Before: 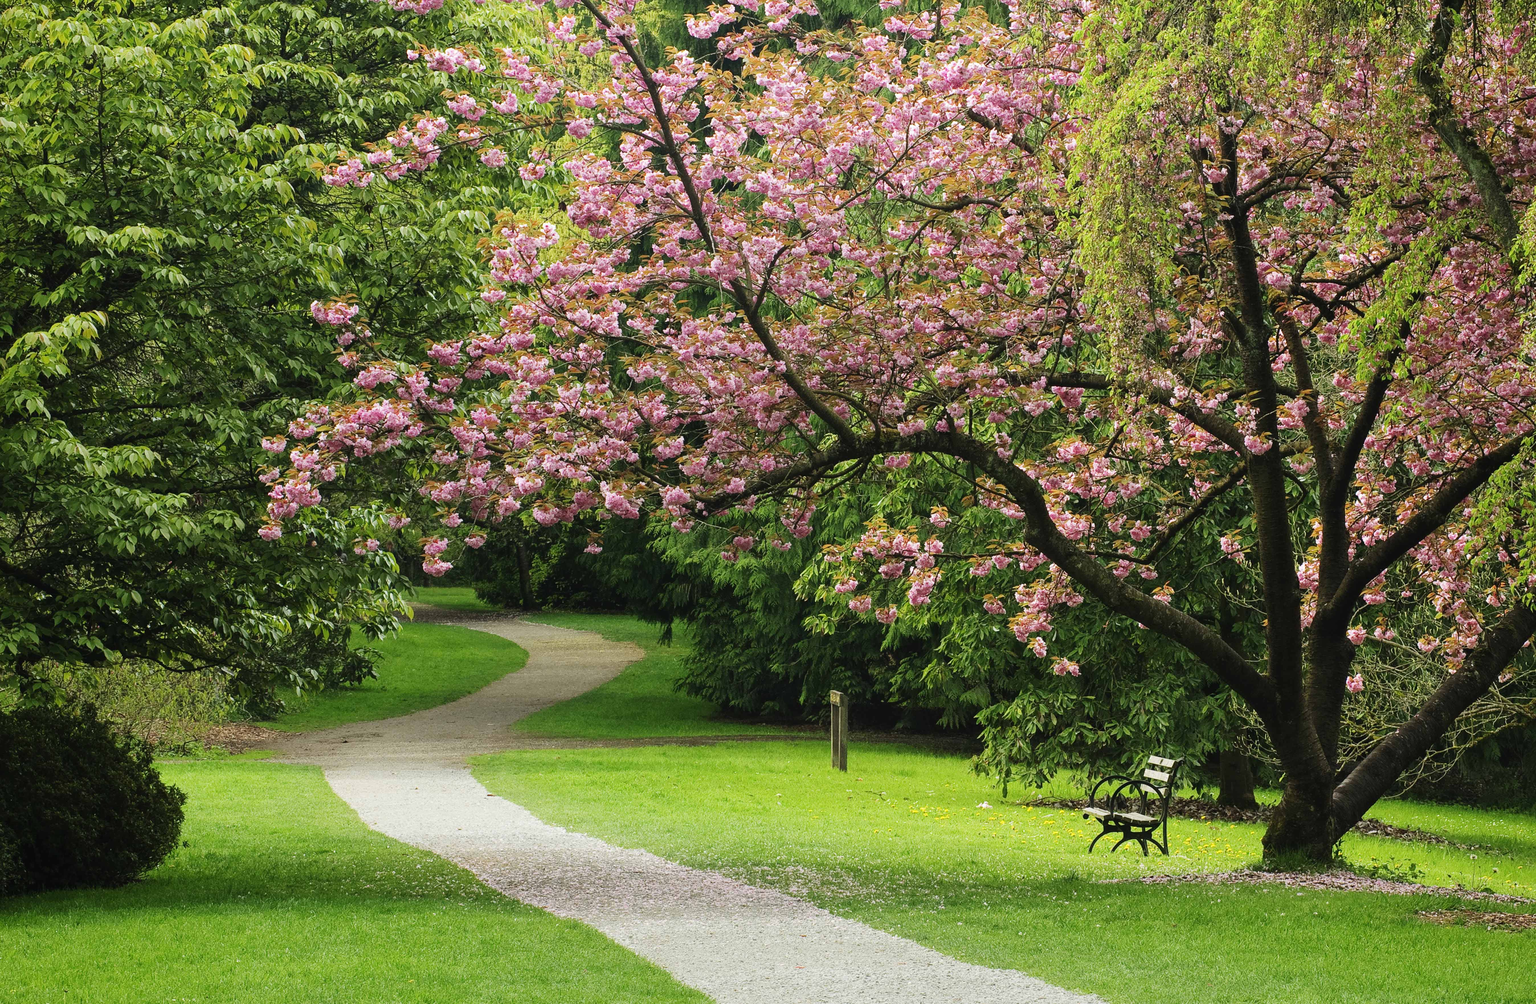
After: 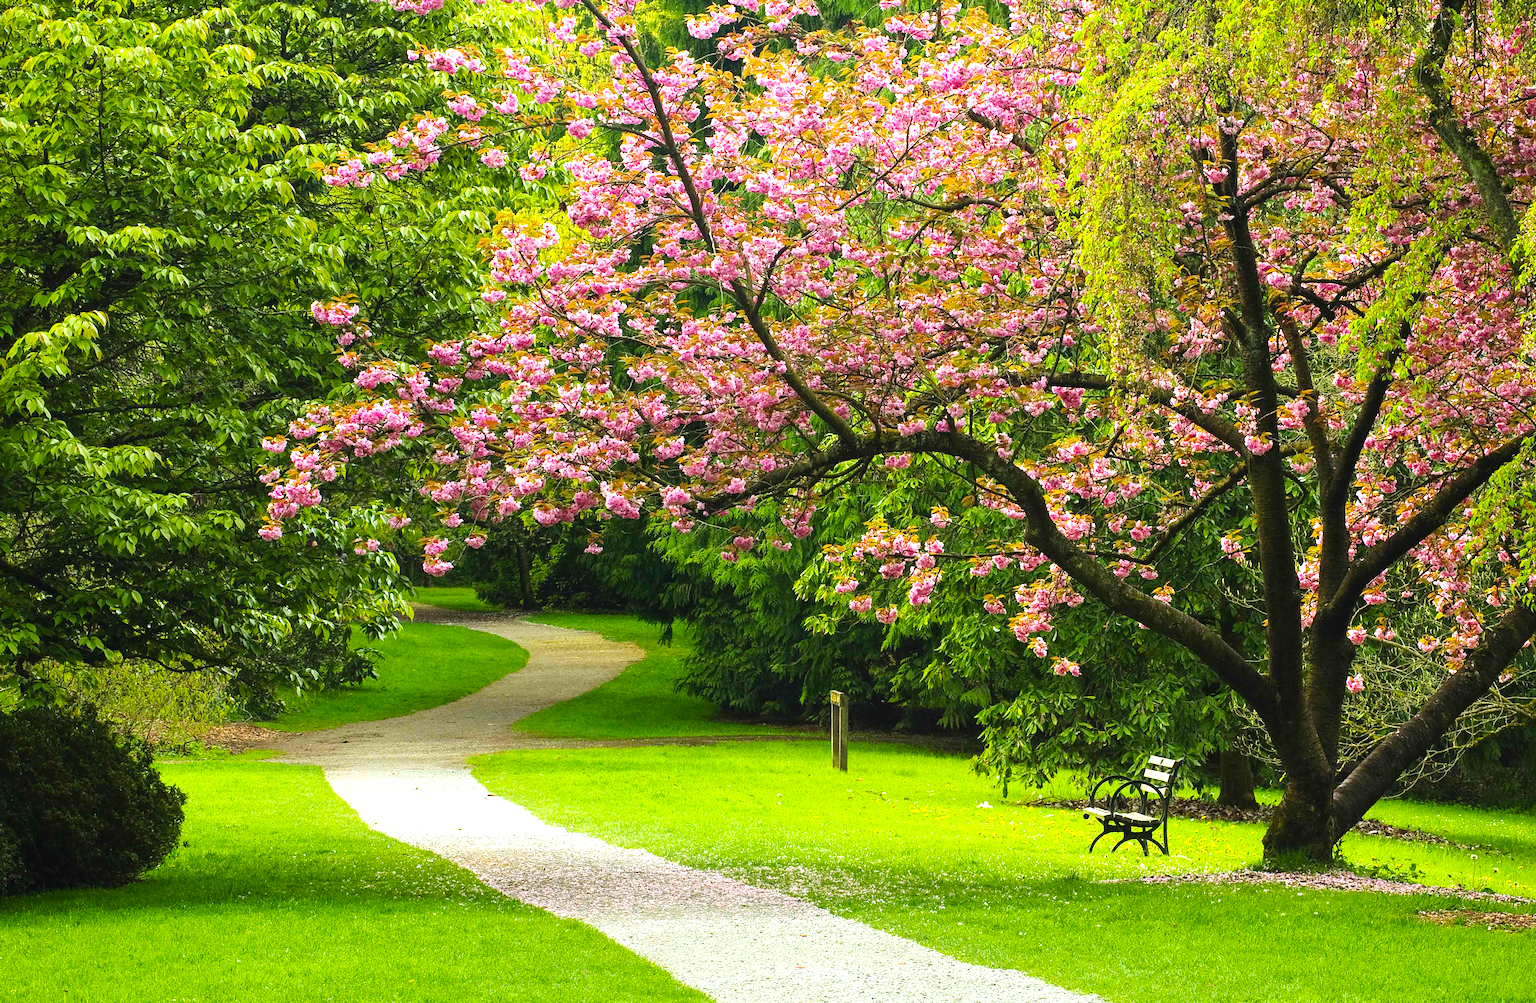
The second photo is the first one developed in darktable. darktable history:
color balance rgb: perceptual saturation grading › global saturation 30%, global vibrance 20%
exposure: black level correction 0, exposure 0.7 EV, compensate exposure bias true, compensate highlight preservation false
haze removal: strength 0.29, distance 0.25, compatibility mode true, adaptive false
